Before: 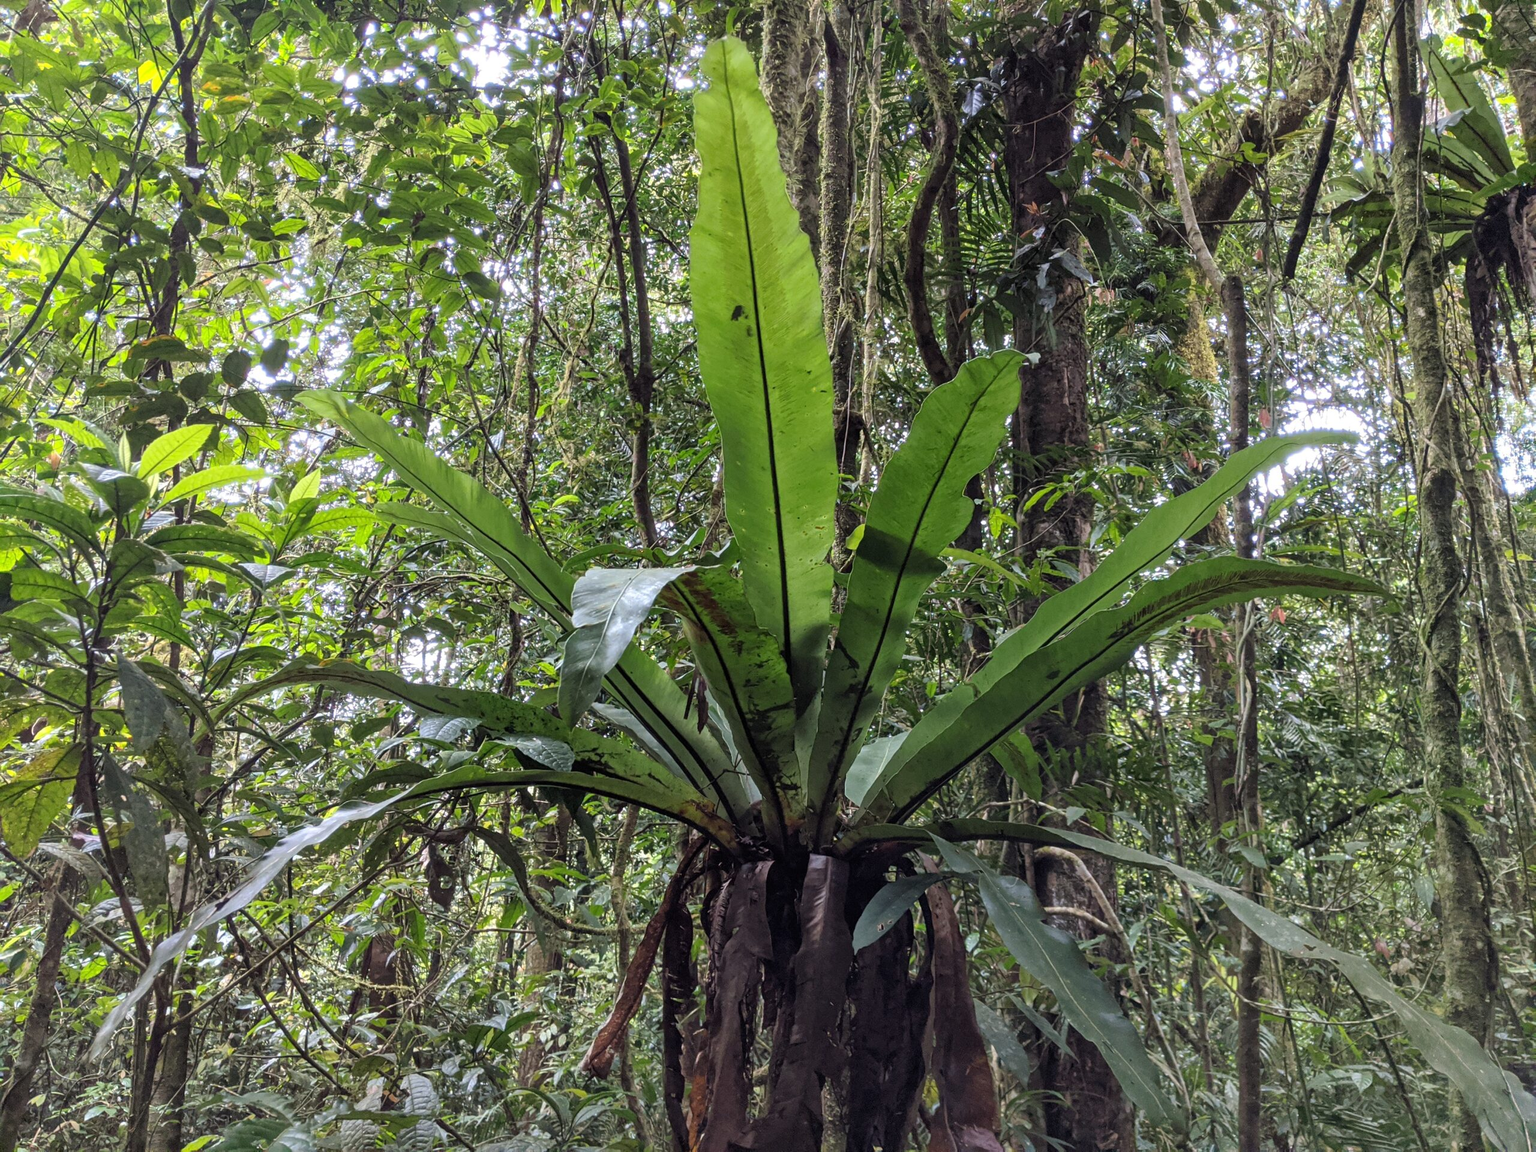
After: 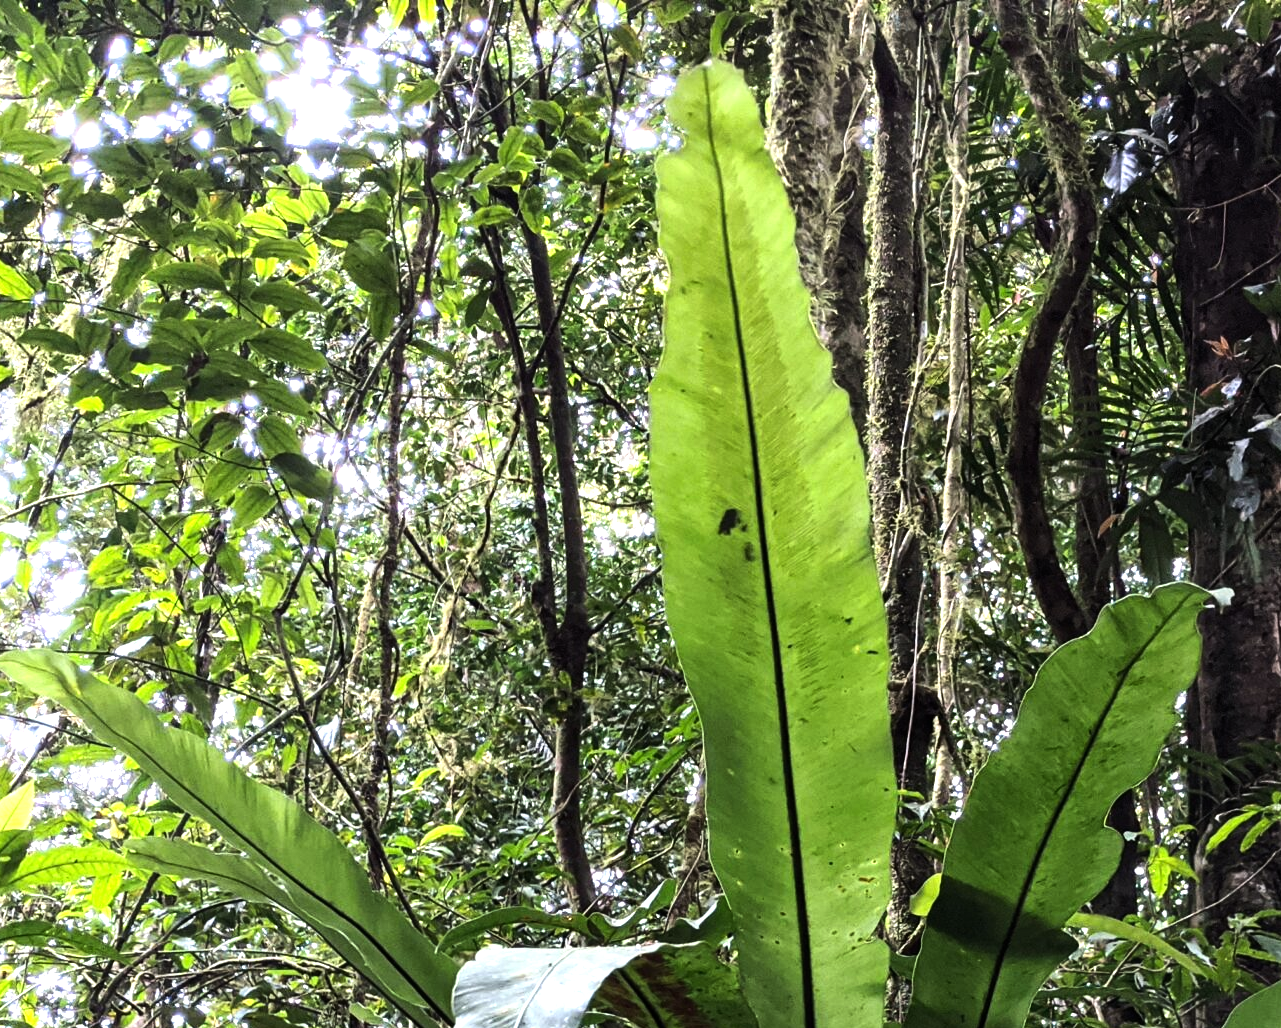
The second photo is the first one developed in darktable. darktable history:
crop: left 19.556%, right 30.401%, bottom 46.458%
tone equalizer: -8 EV -1.08 EV, -7 EV -1.01 EV, -6 EV -0.867 EV, -5 EV -0.578 EV, -3 EV 0.578 EV, -2 EV 0.867 EV, -1 EV 1.01 EV, +0 EV 1.08 EV, edges refinement/feathering 500, mask exposure compensation -1.57 EV, preserve details no
